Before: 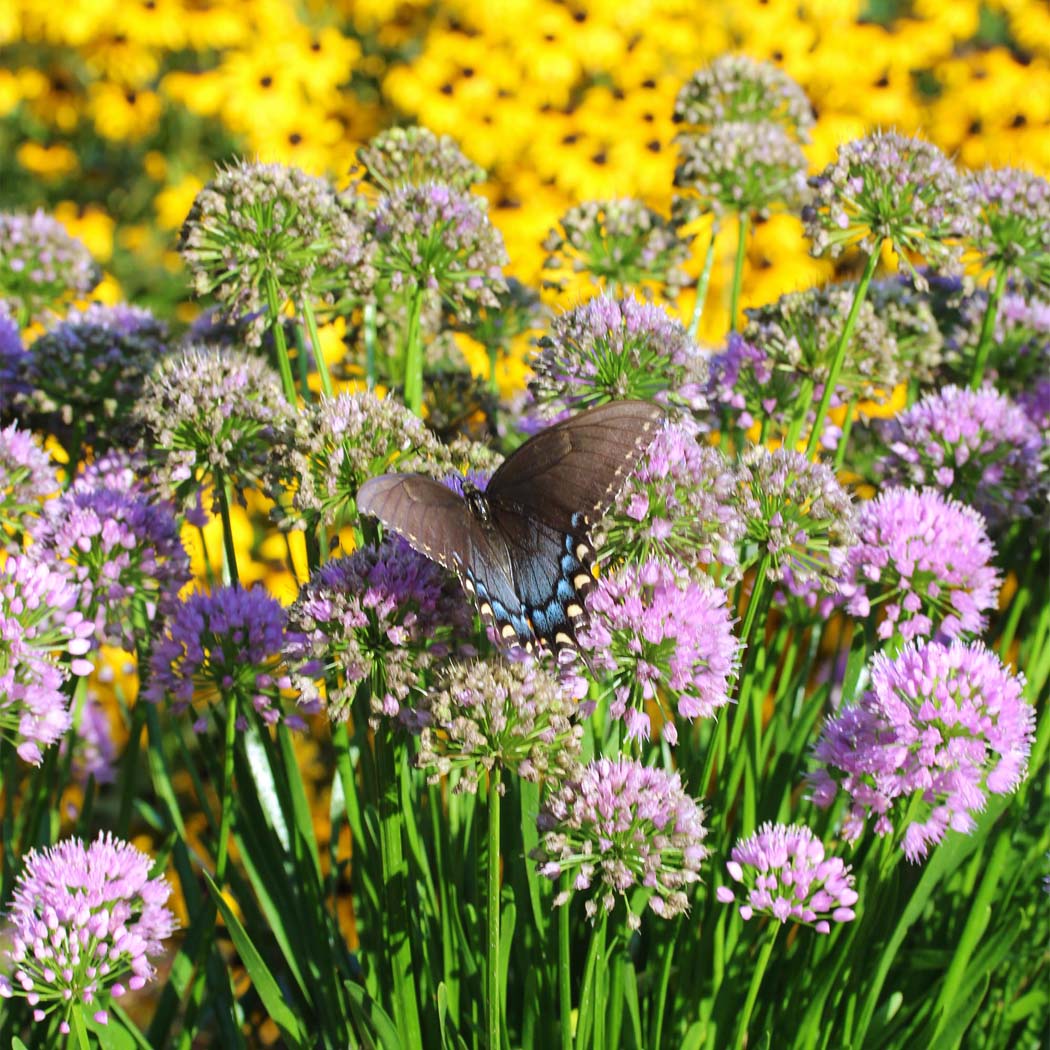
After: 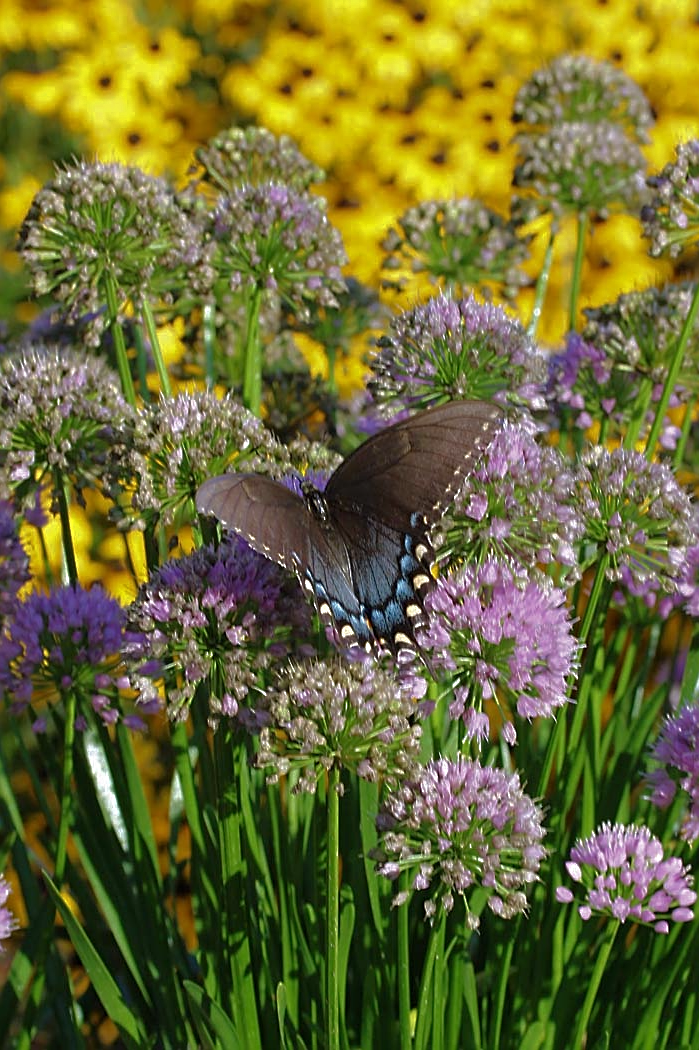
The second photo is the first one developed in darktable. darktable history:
sharpen: on, module defaults
base curve: curves: ch0 [(0, 0) (0.826, 0.587) (1, 1)]
crop: left 15.419%, right 17.914%
